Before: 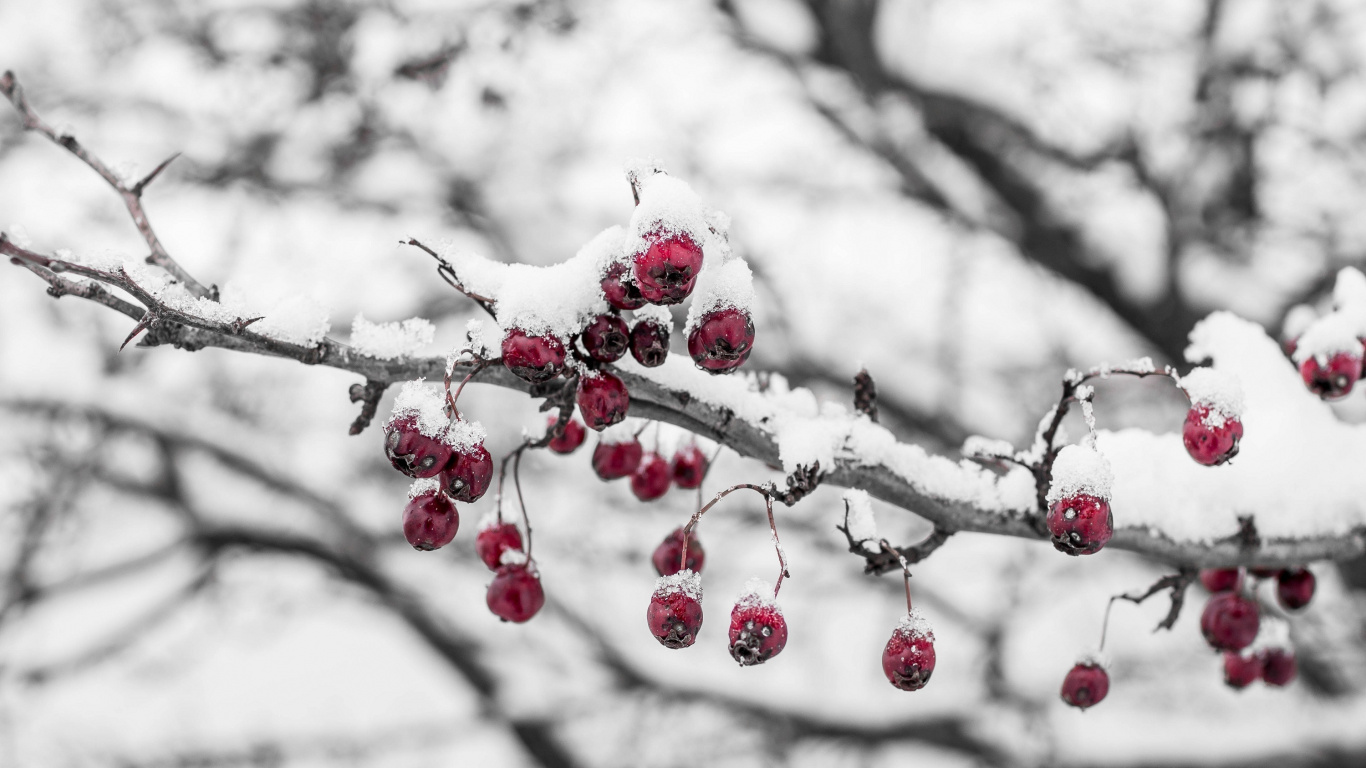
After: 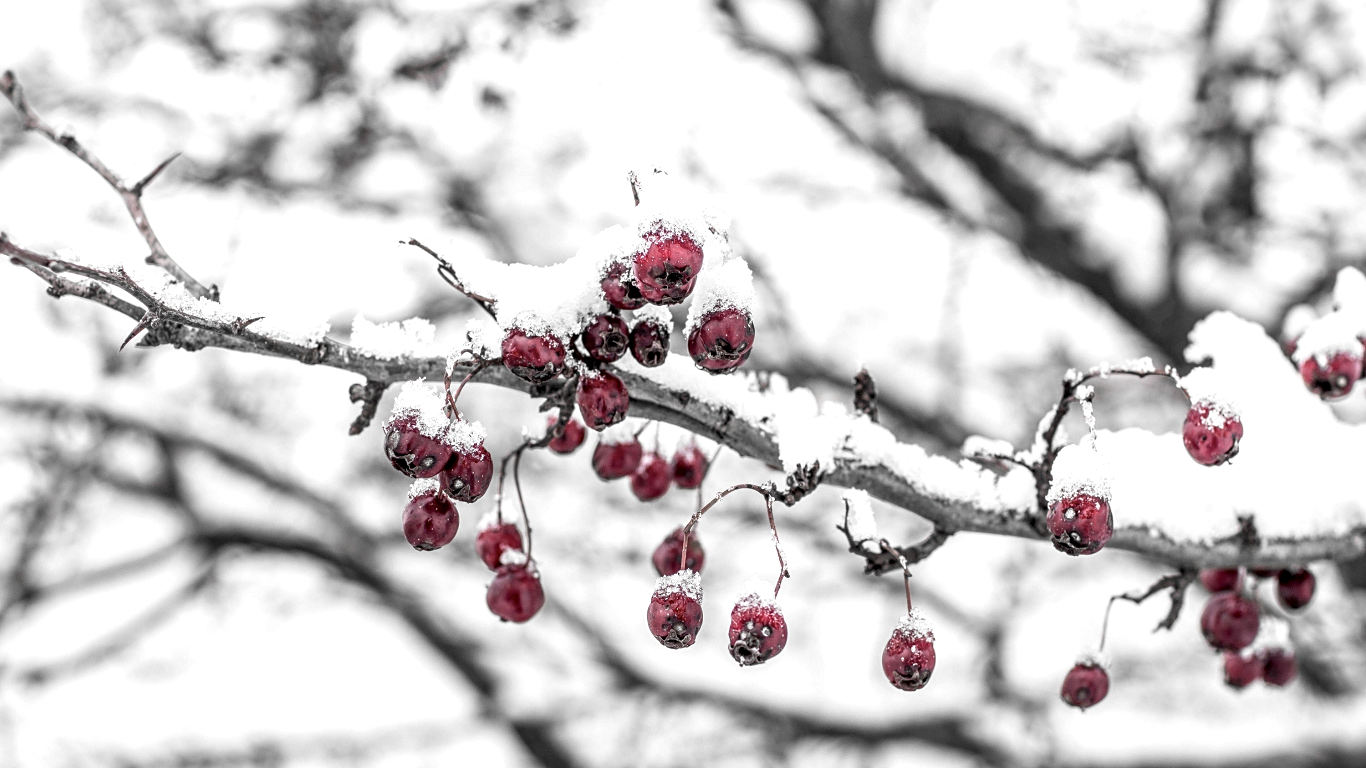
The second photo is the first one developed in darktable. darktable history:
sharpen: amount 0.202
local contrast: detail 130%
color correction: highlights b* 0.03, saturation 0.776
exposure: black level correction 0.003, exposure 0.385 EV, compensate exposure bias true, compensate highlight preservation false
